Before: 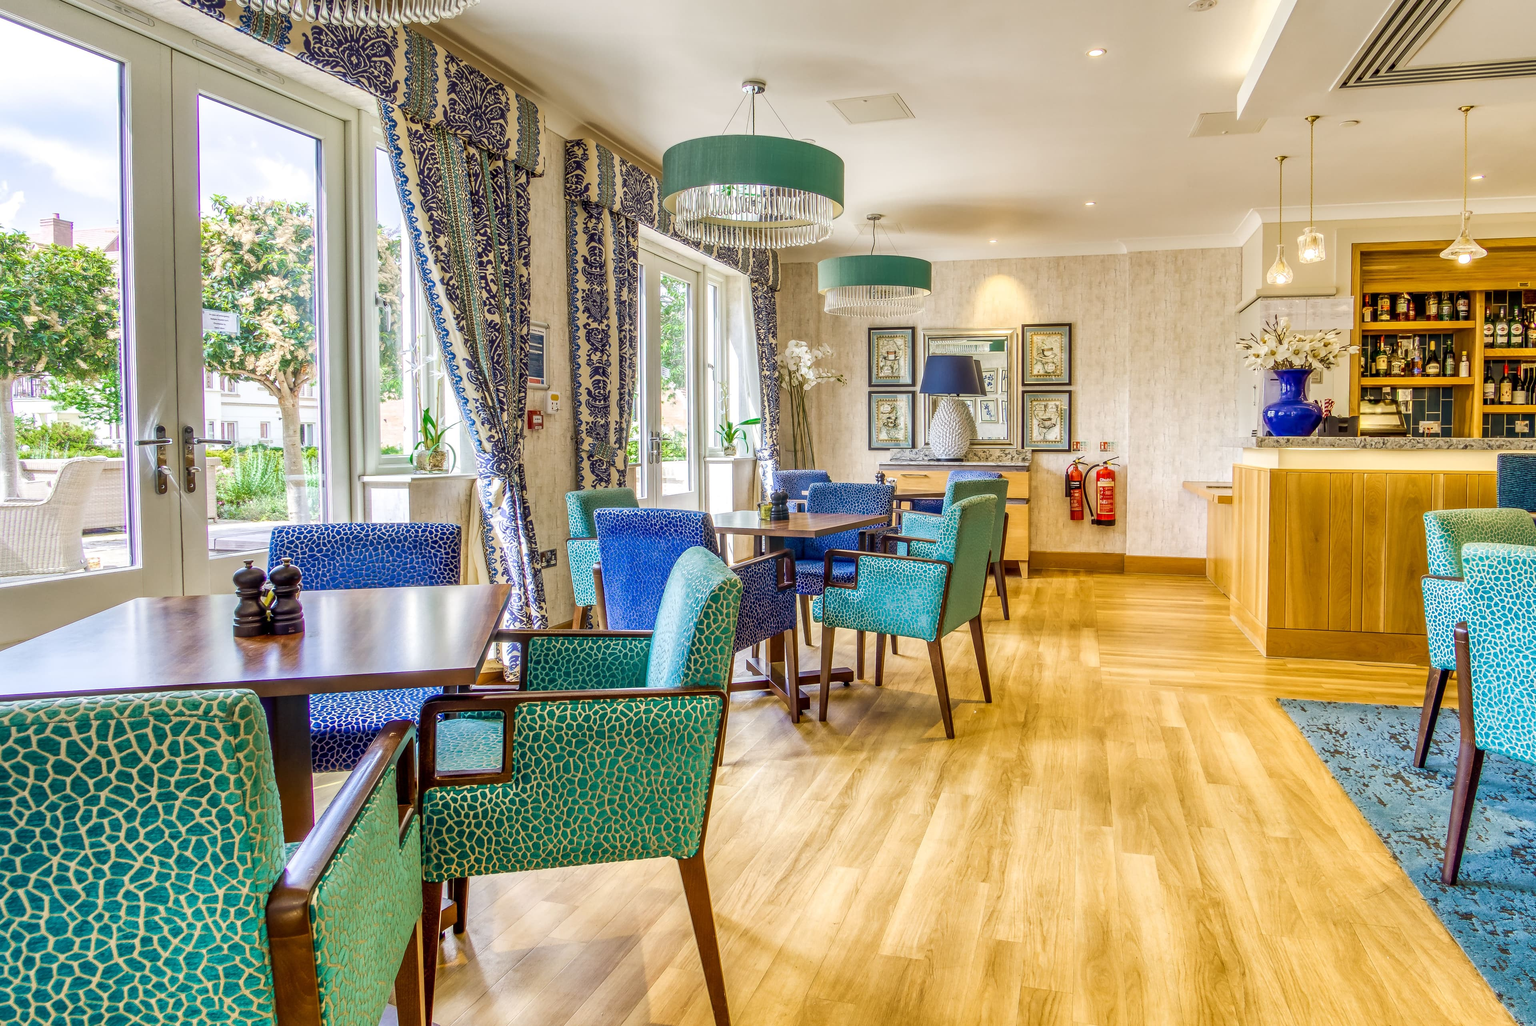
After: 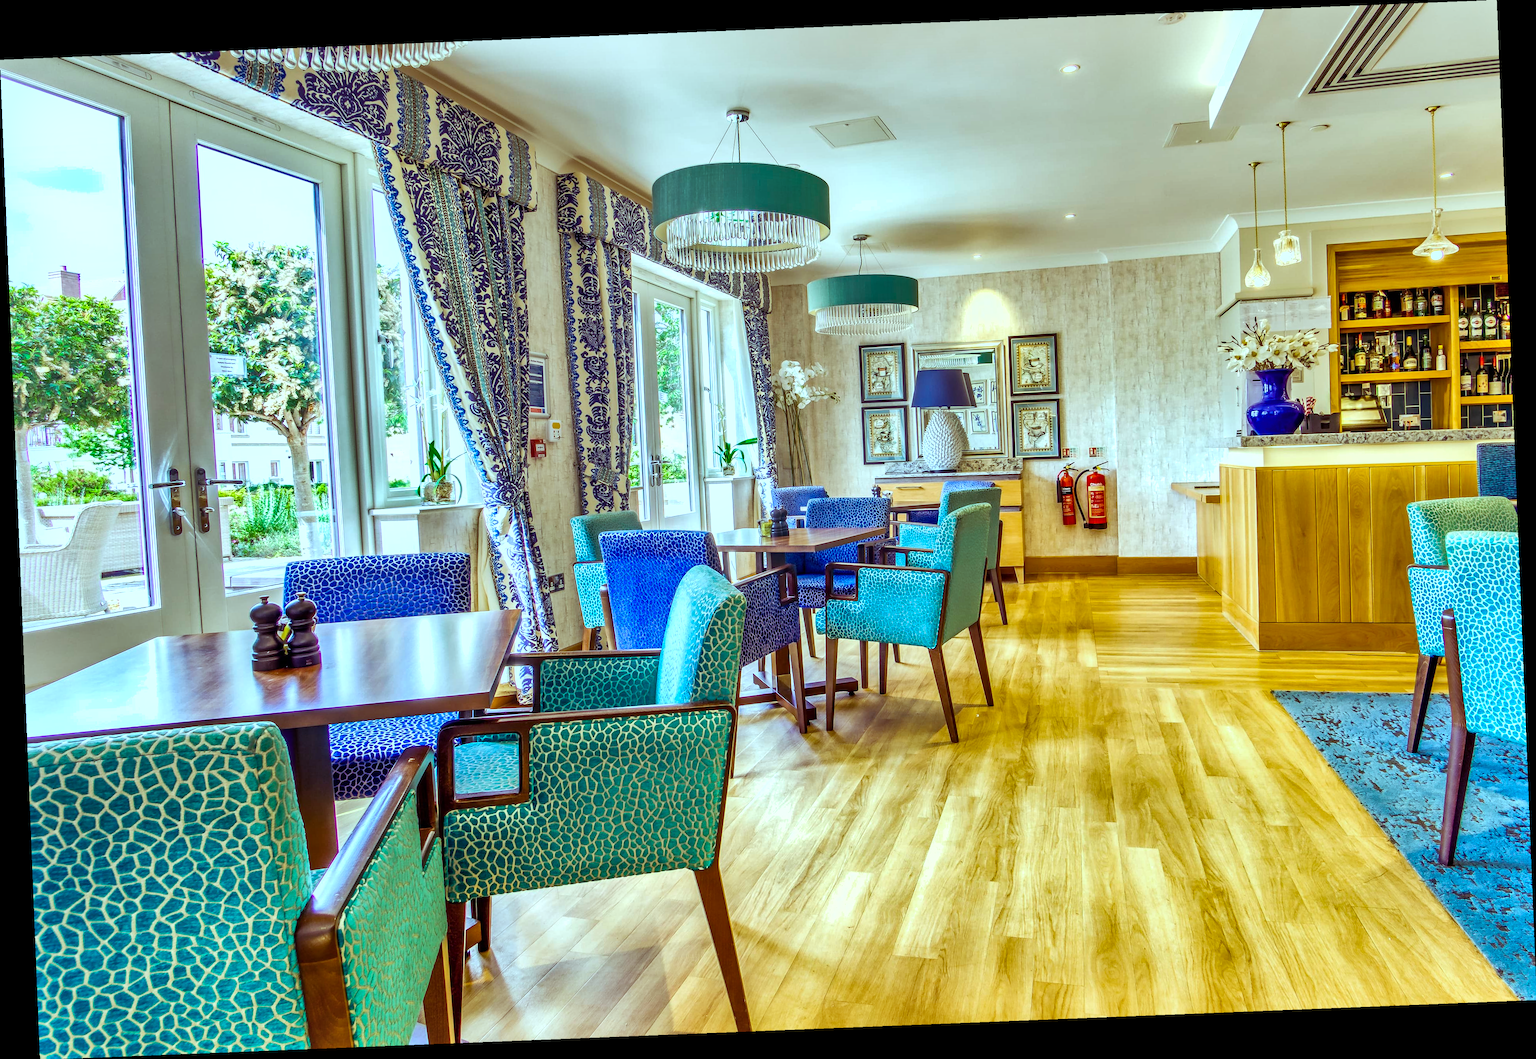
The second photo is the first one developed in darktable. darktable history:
rotate and perspective: rotation -2.29°, automatic cropping off
color calibration: x 0.37, y 0.382, temperature 4313.32 K
color balance rgb: shadows lift › luminance 0.49%, shadows lift › chroma 6.83%, shadows lift › hue 300.29°, power › hue 208.98°, highlights gain › luminance 20.24%, highlights gain › chroma 2.73%, highlights gain › hue 173.85°, perceptual saturation grading › global saturation 18.05%
shadows and highlights: low approximation 0.01, soften with gaussian
